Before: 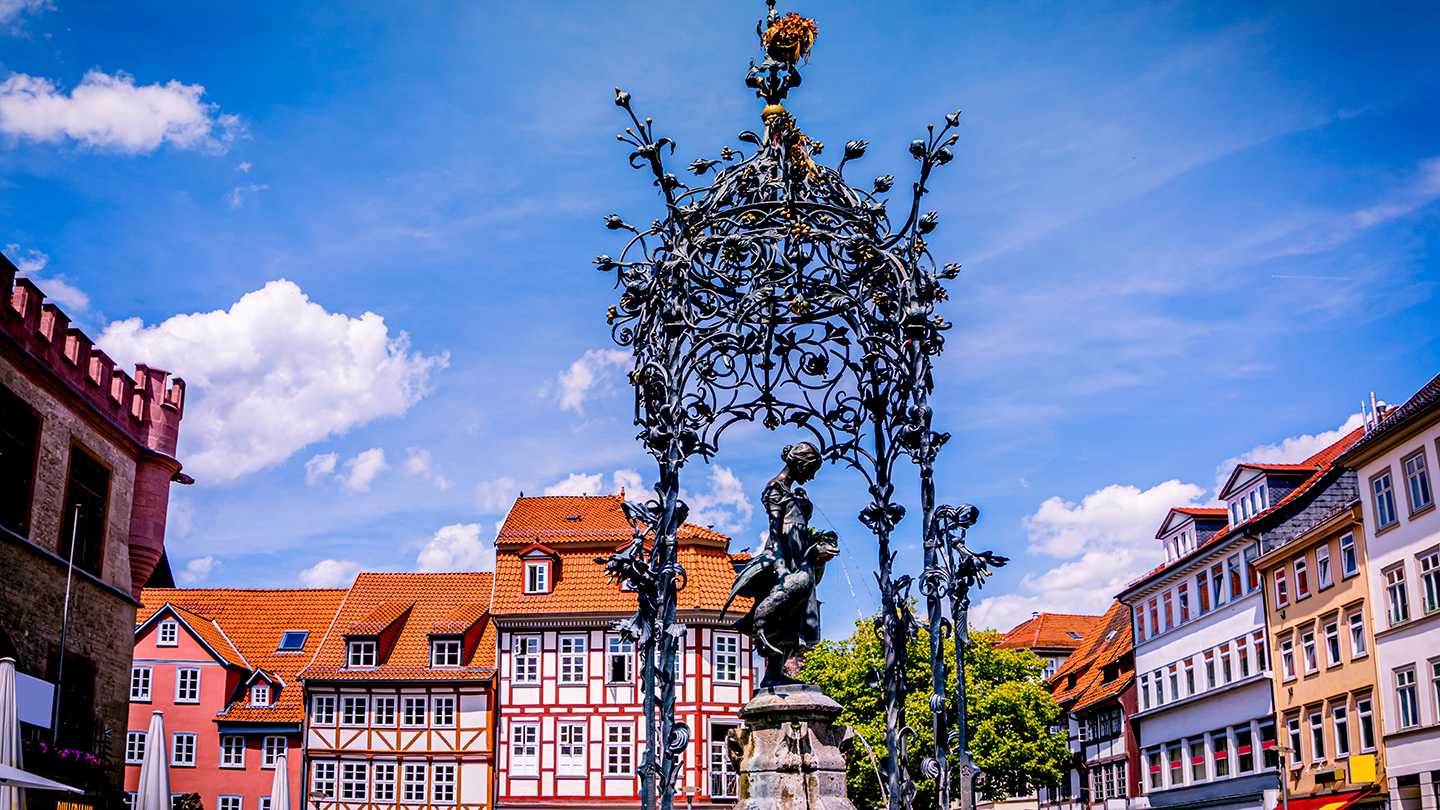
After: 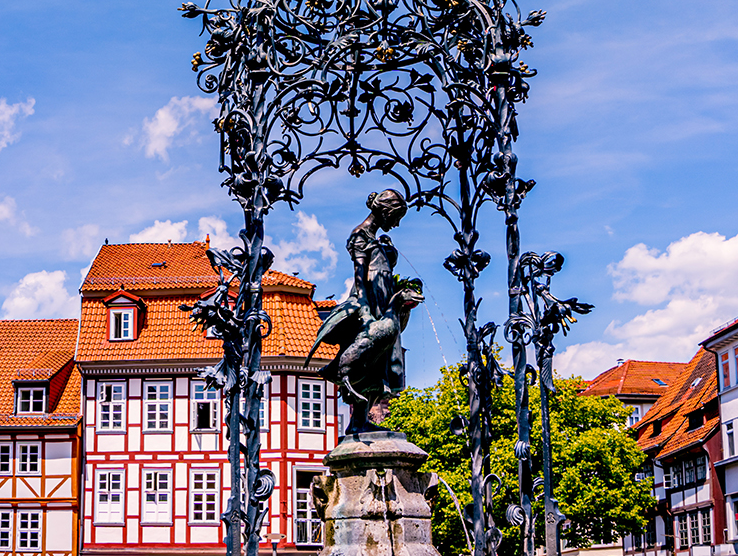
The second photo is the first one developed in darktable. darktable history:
color calibration: gray › normalize channels true, x 0.34, y 0.354, temperature 5204.66 K, gamut compression 0.017
crop and rotate: left 28.856%, top 31.286%, right 19.856%
